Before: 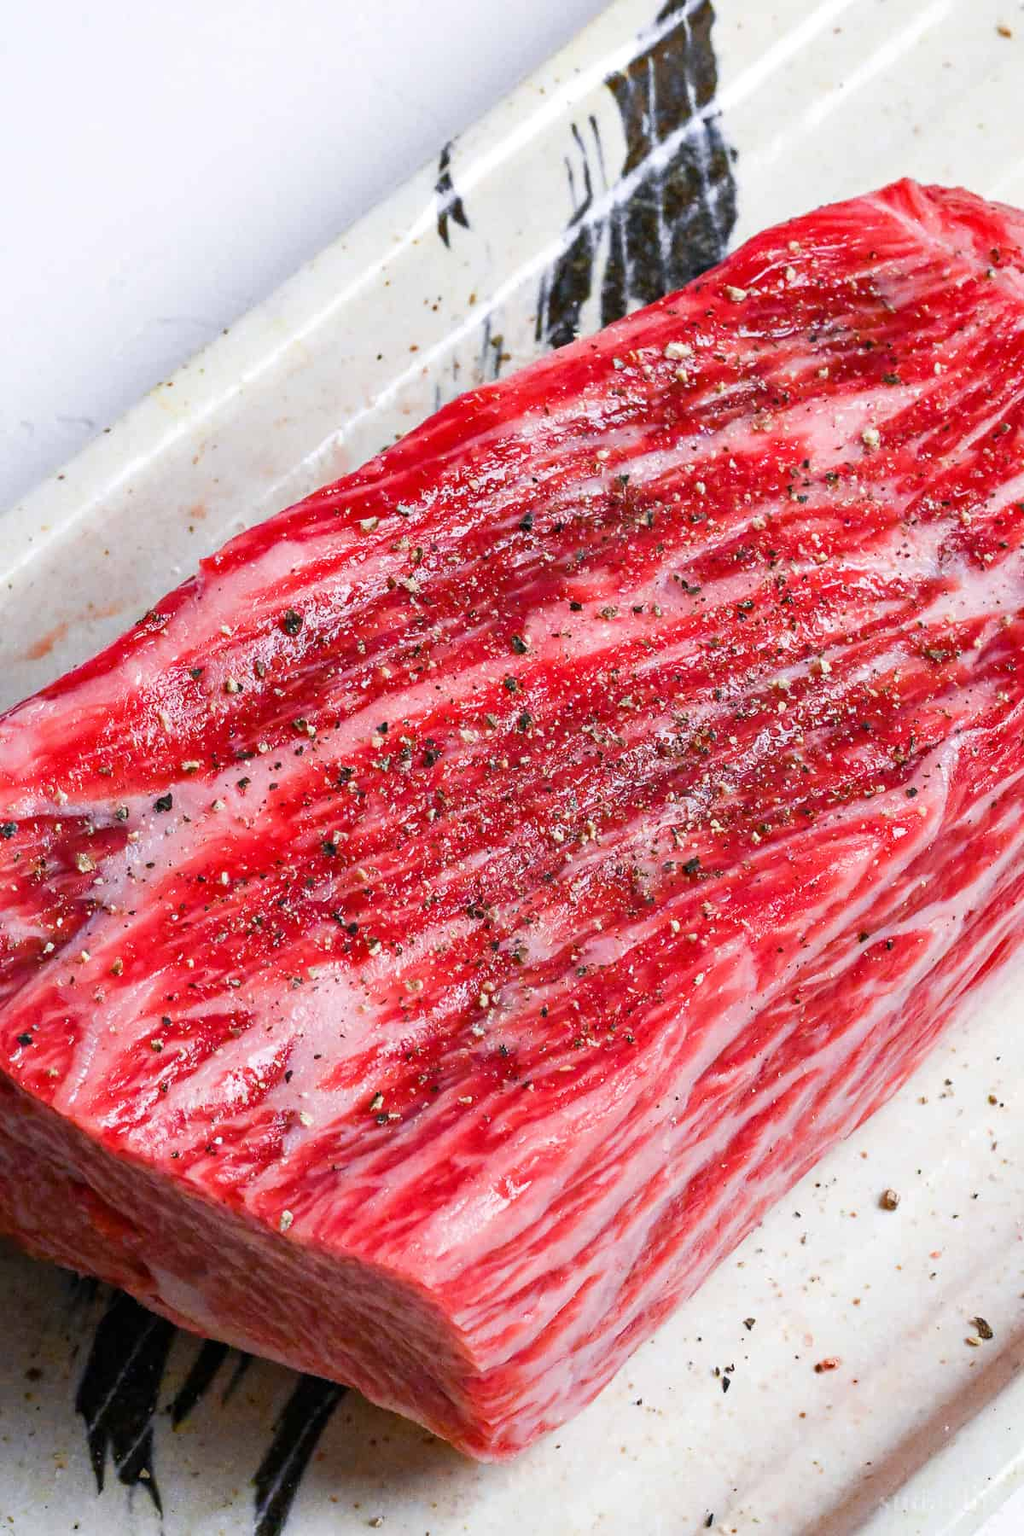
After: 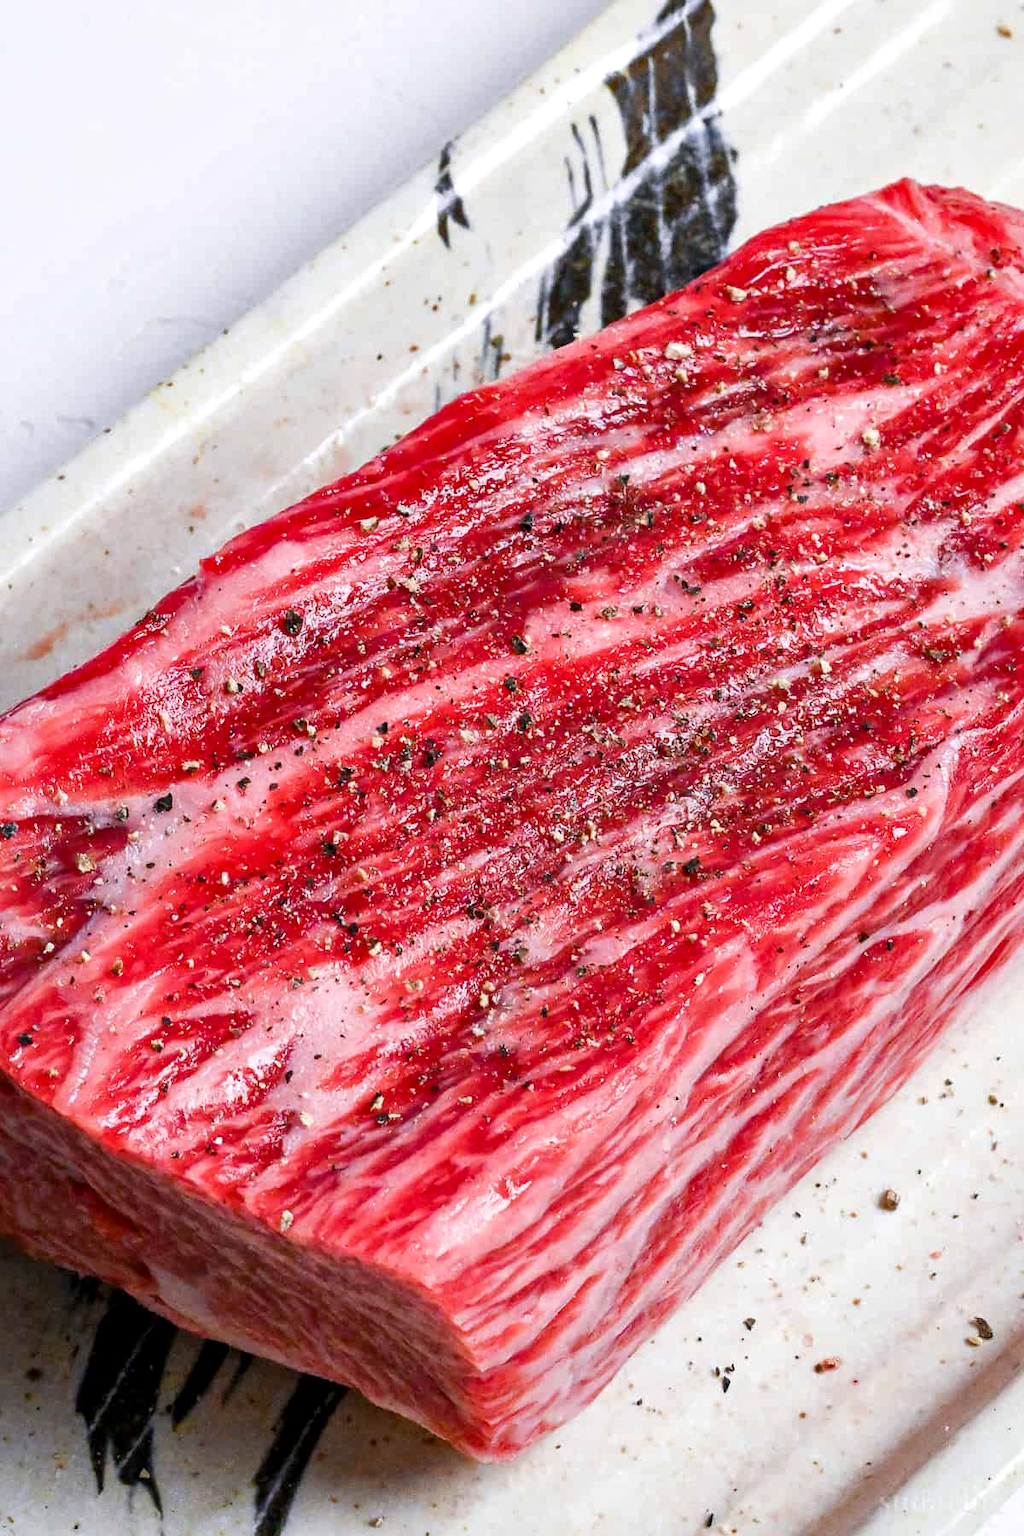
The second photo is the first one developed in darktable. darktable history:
local contrast: mode bilateral grid, contrast 19, coarseness 49, detail 133%, midtone range 0.2
